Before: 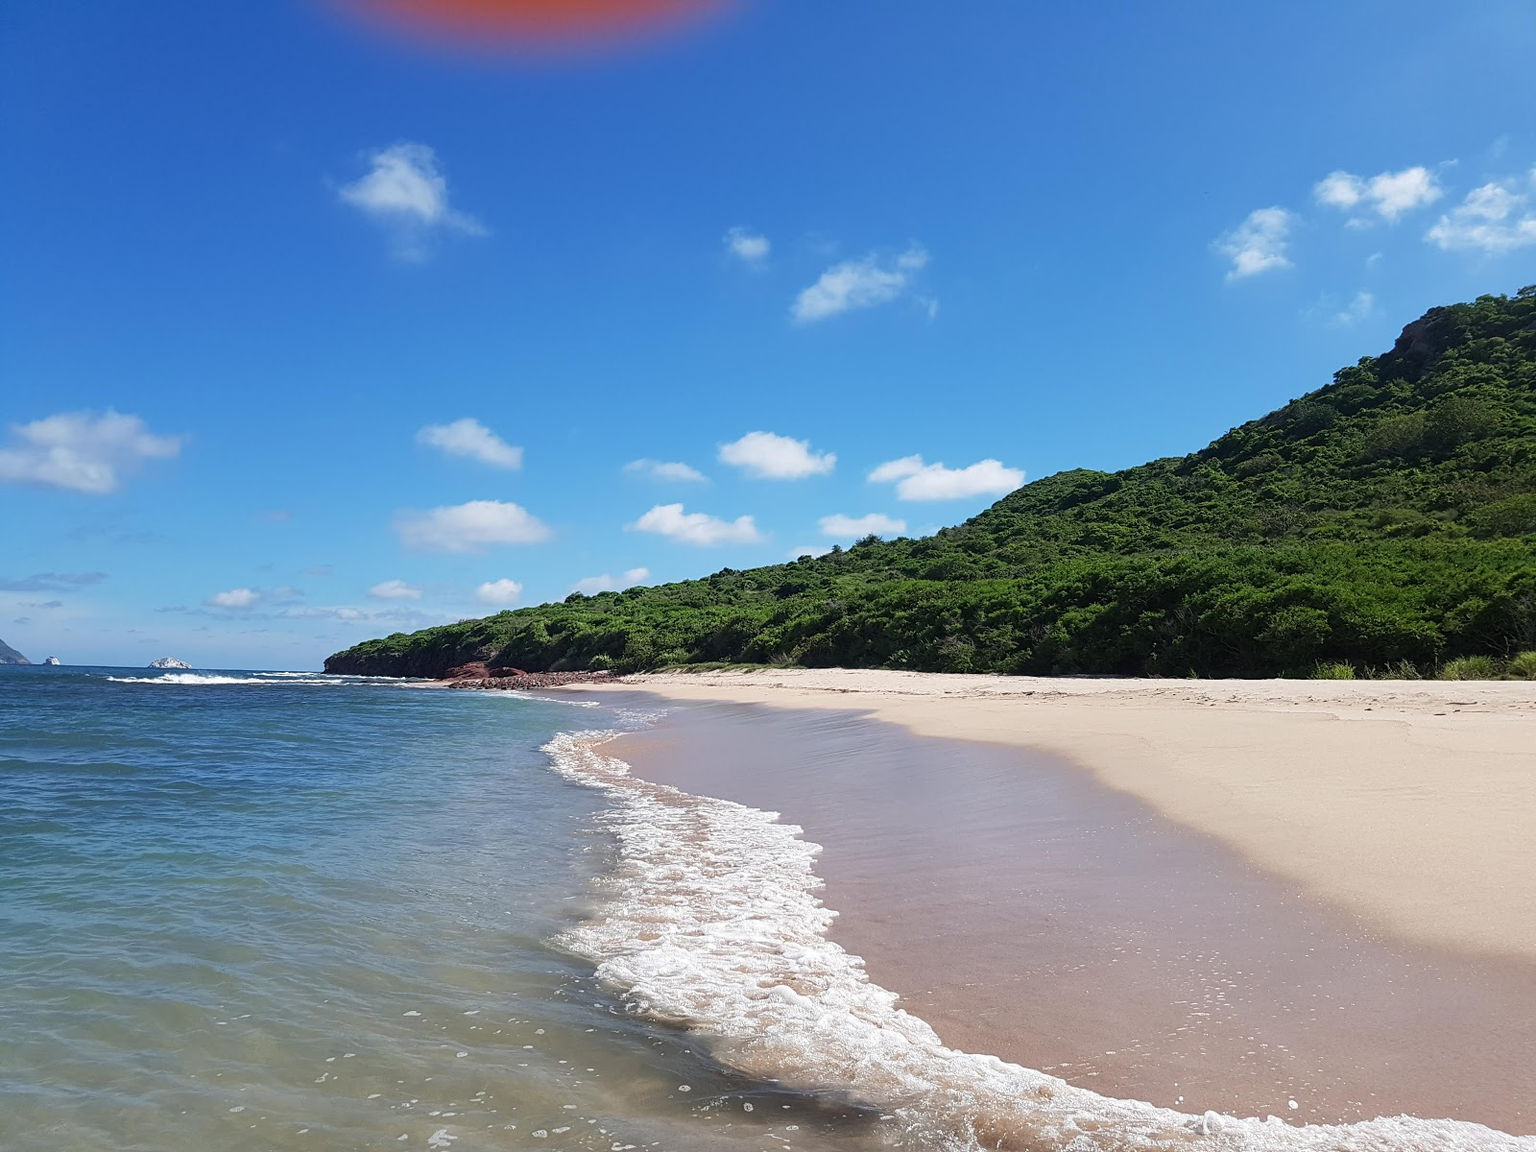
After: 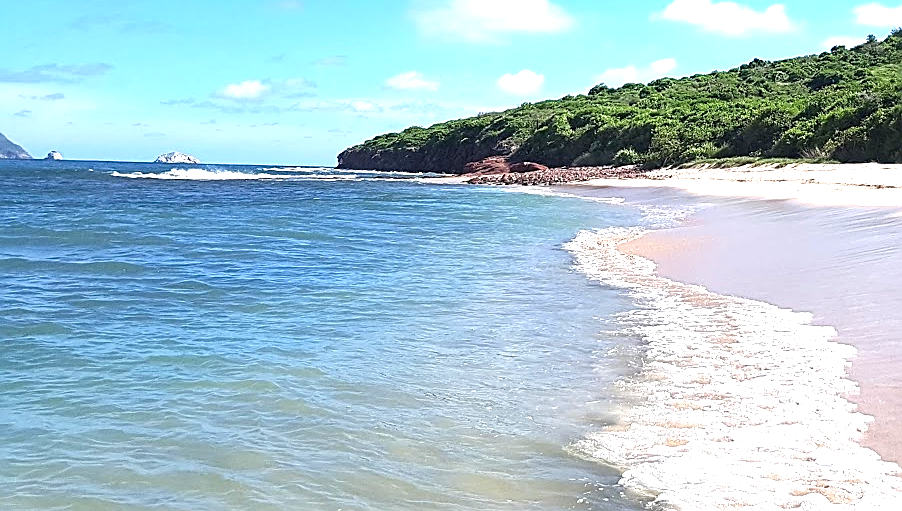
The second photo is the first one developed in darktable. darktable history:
crop: top 44.483%, right 43.593%, bottom 12.892%
exposure: black level correction 0, exposure 1.1 EV, compensate exposure bias true, compensate highlight preservation false
sharpen: amount 0.6
